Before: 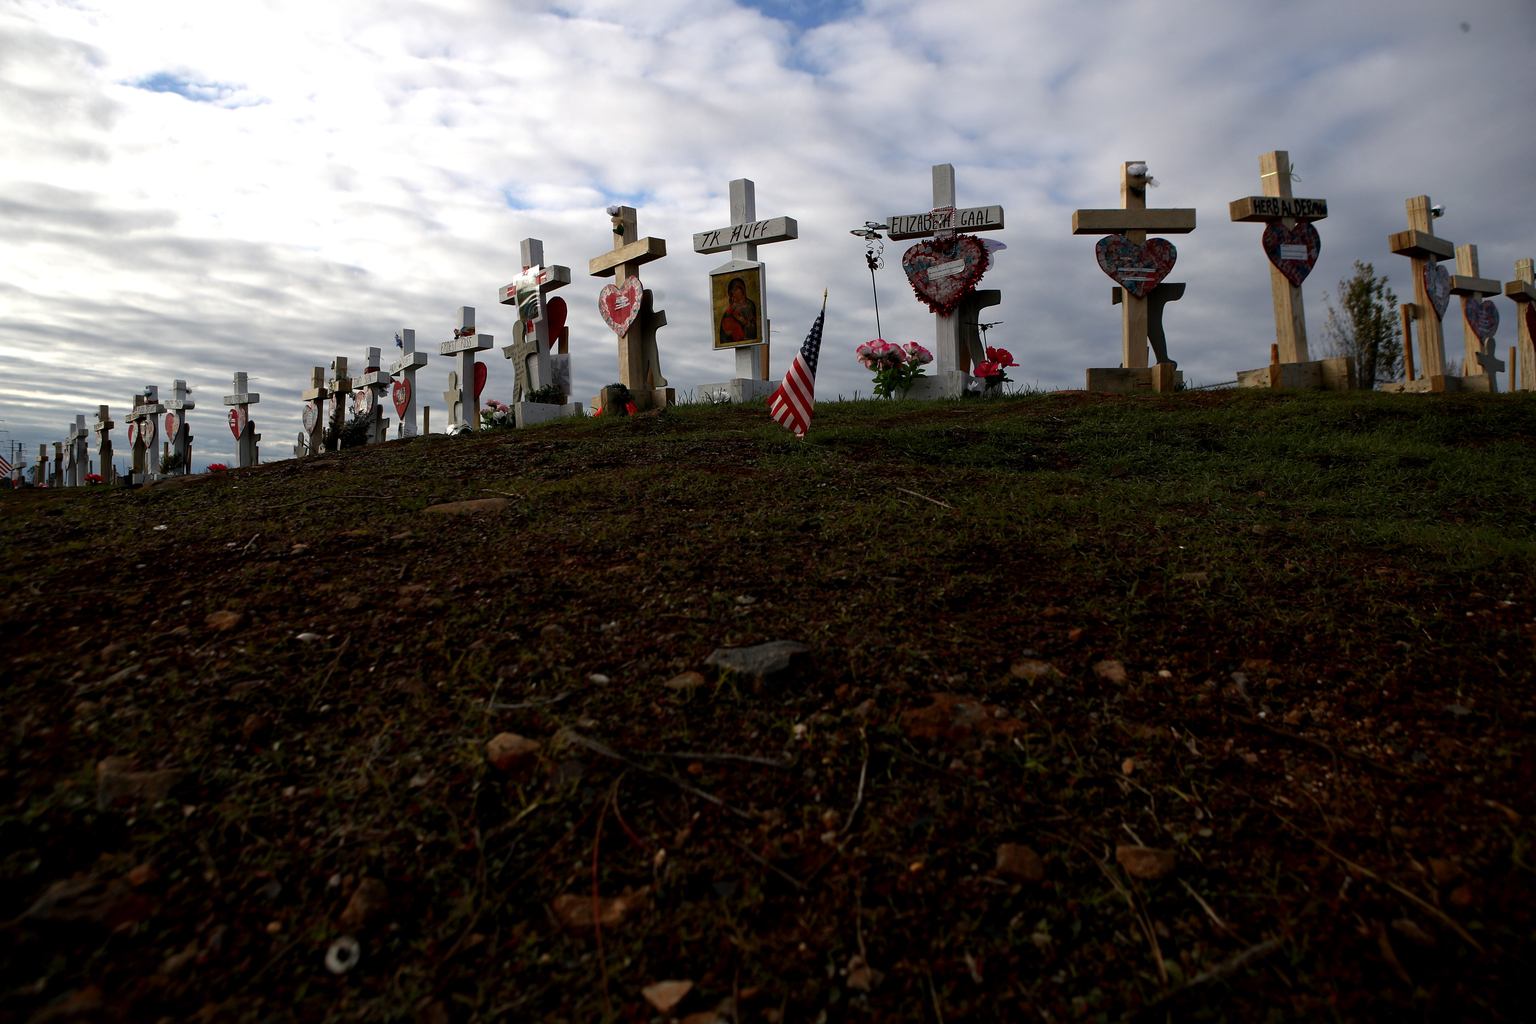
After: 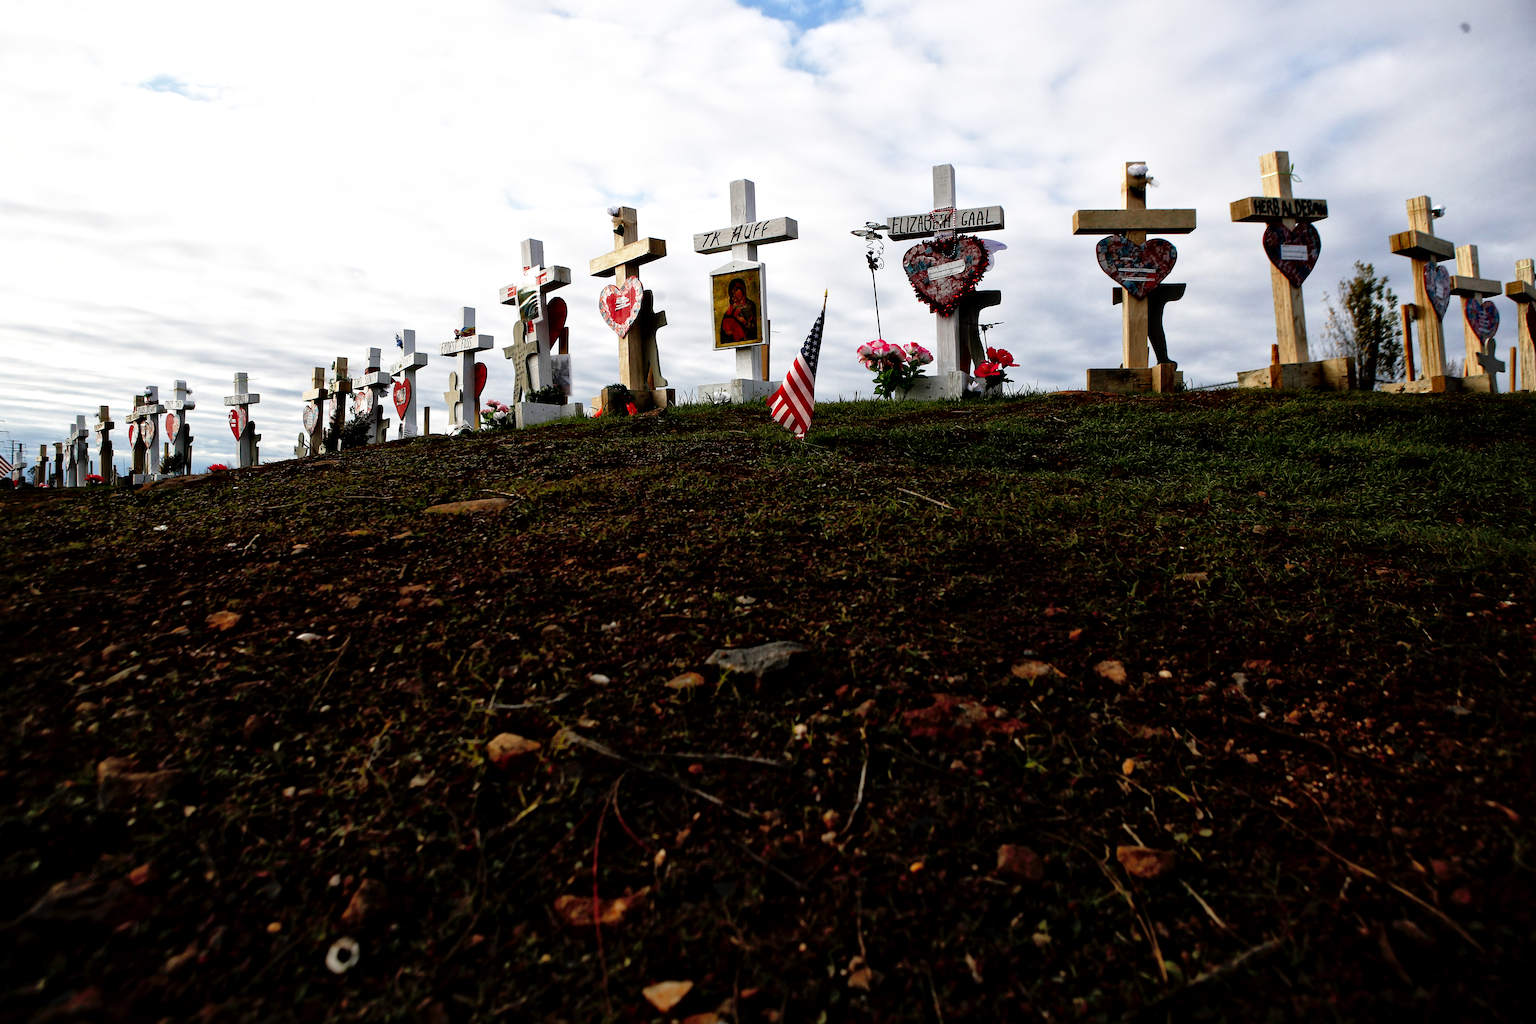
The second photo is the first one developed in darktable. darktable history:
local contrast: mode bilateral grid, contrast 19, coarseness 50, detail 150%, midtone range 0.2
base curve: curves: ch0 [(0, 0) (0.012, 0.01) (0.073, 0.168) (0.31, 0.711) (0.645, 0.957) (1, 1)], exposure shift 0.01, preserve colors none
